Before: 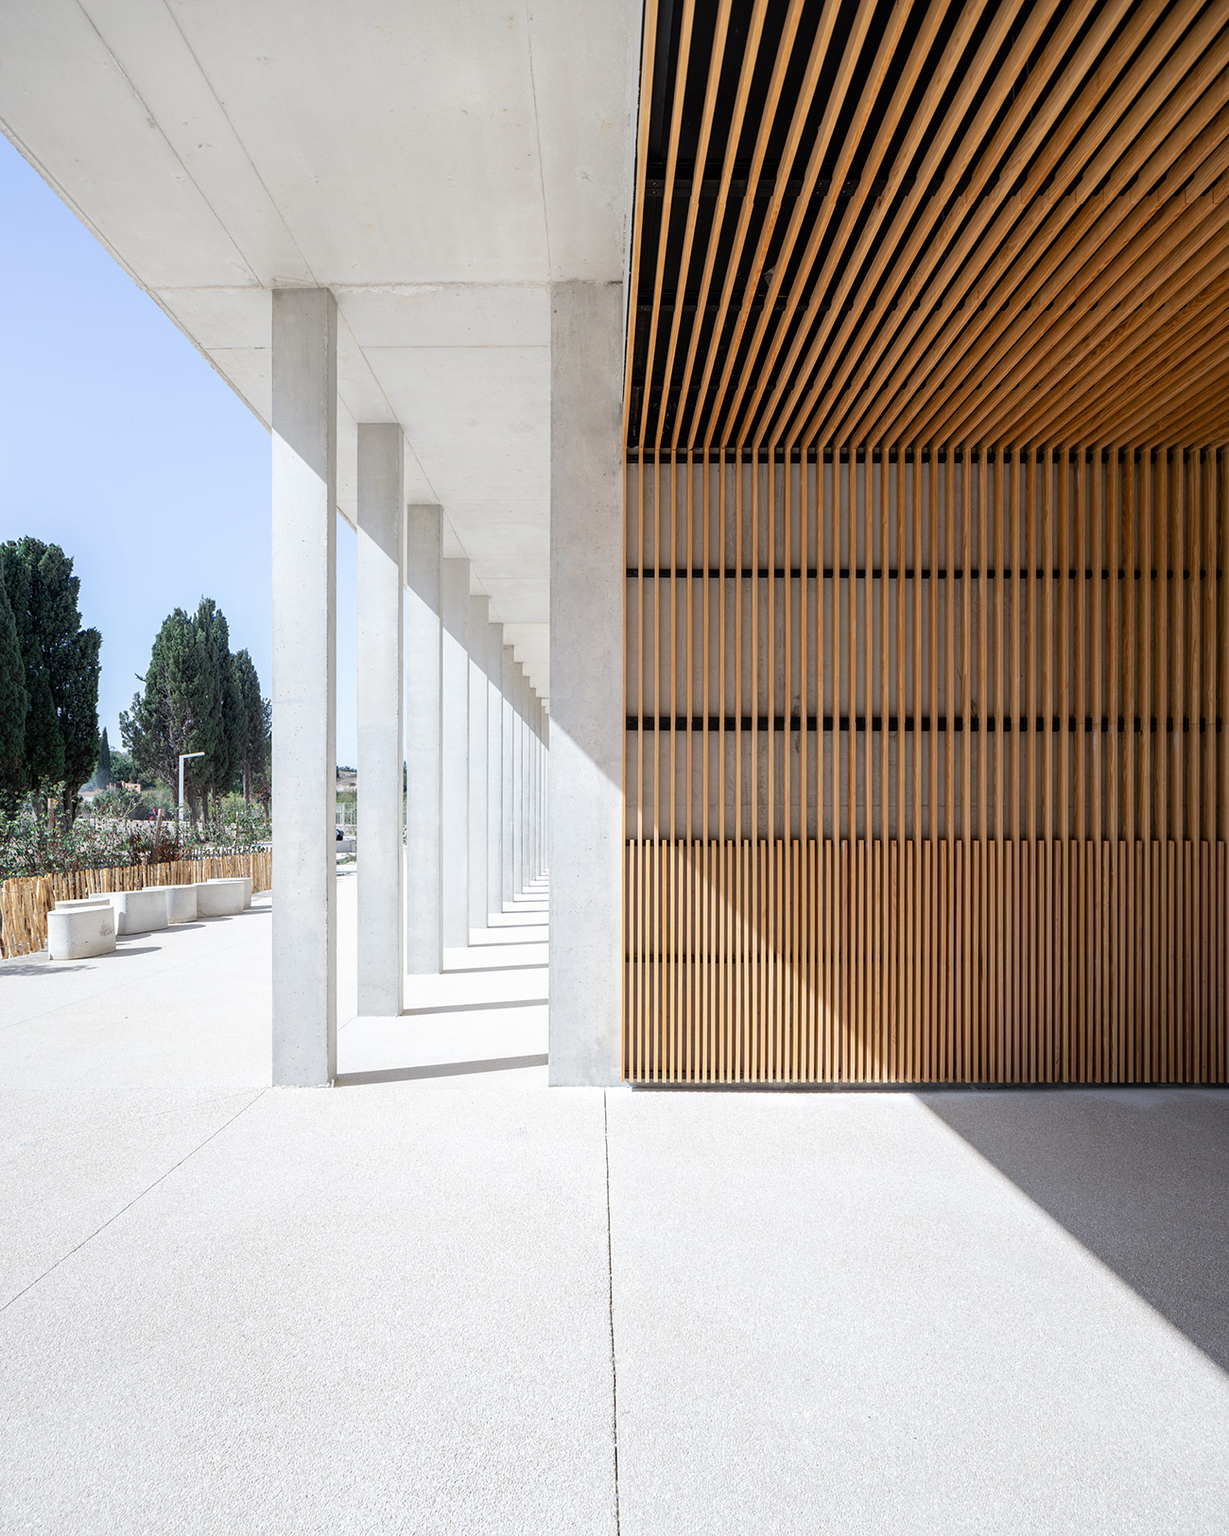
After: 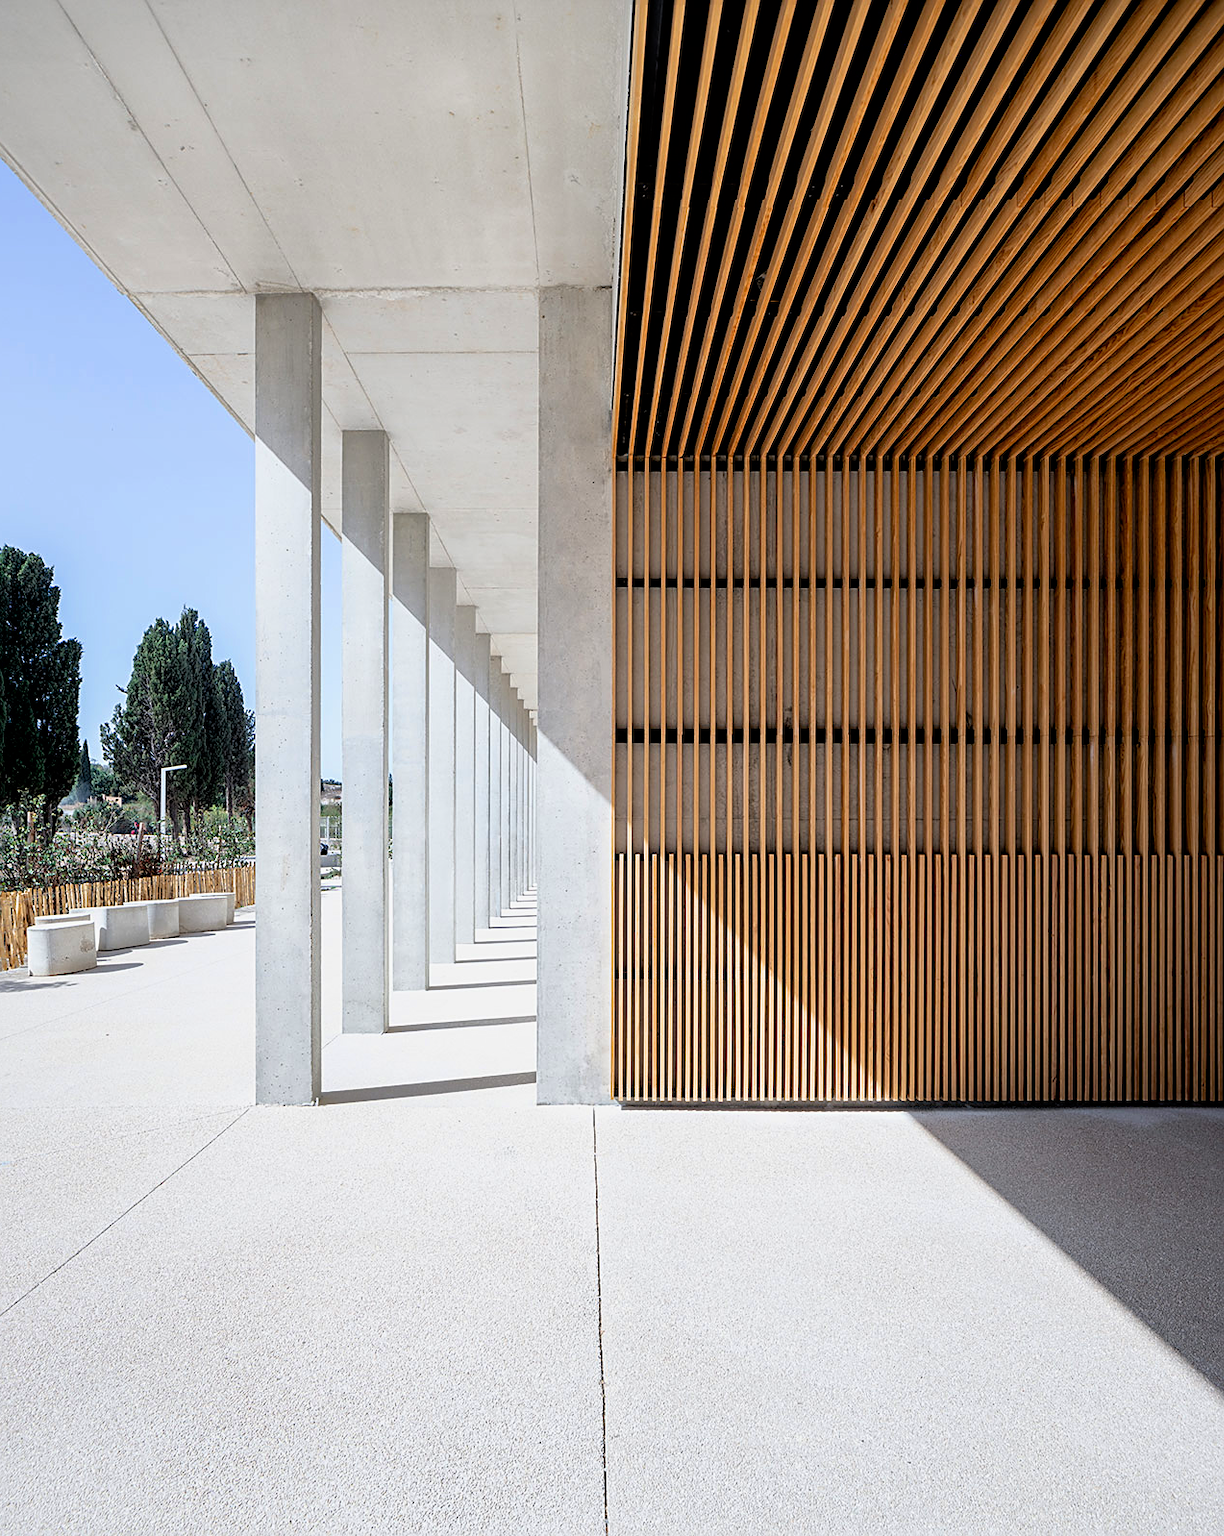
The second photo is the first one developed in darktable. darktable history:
crop: left 1.726%, right 0.271%, bottom 1.647%
contrast brightness saturation: contrast 0.135, brightness -0.049, saturation 0.151
sharpen: on, module defaults
shadows and highlights: on, module defaults
filmic rgb: black relative exposure -4.95 EV, white relative exposure 2.84 EV, hardness 3.71, color science v6 (2022)
